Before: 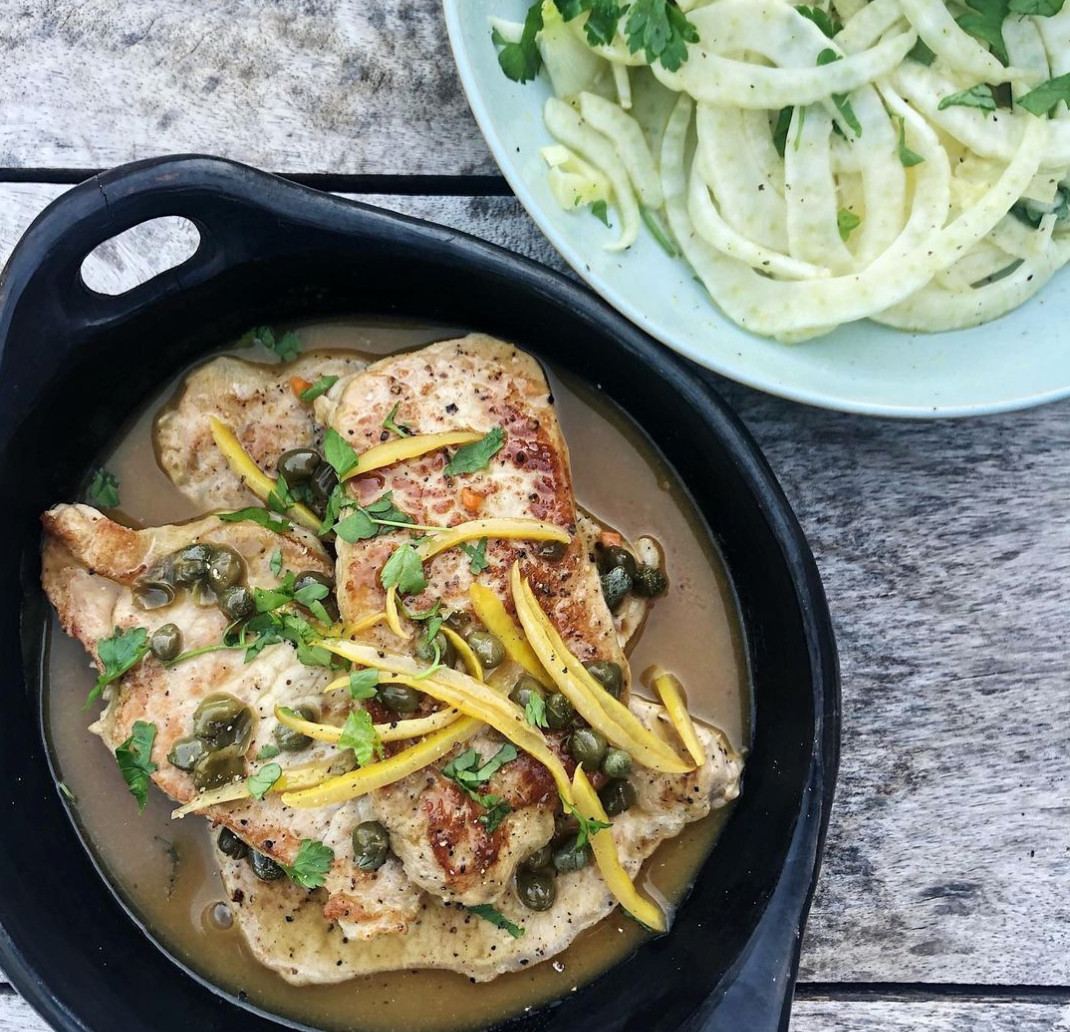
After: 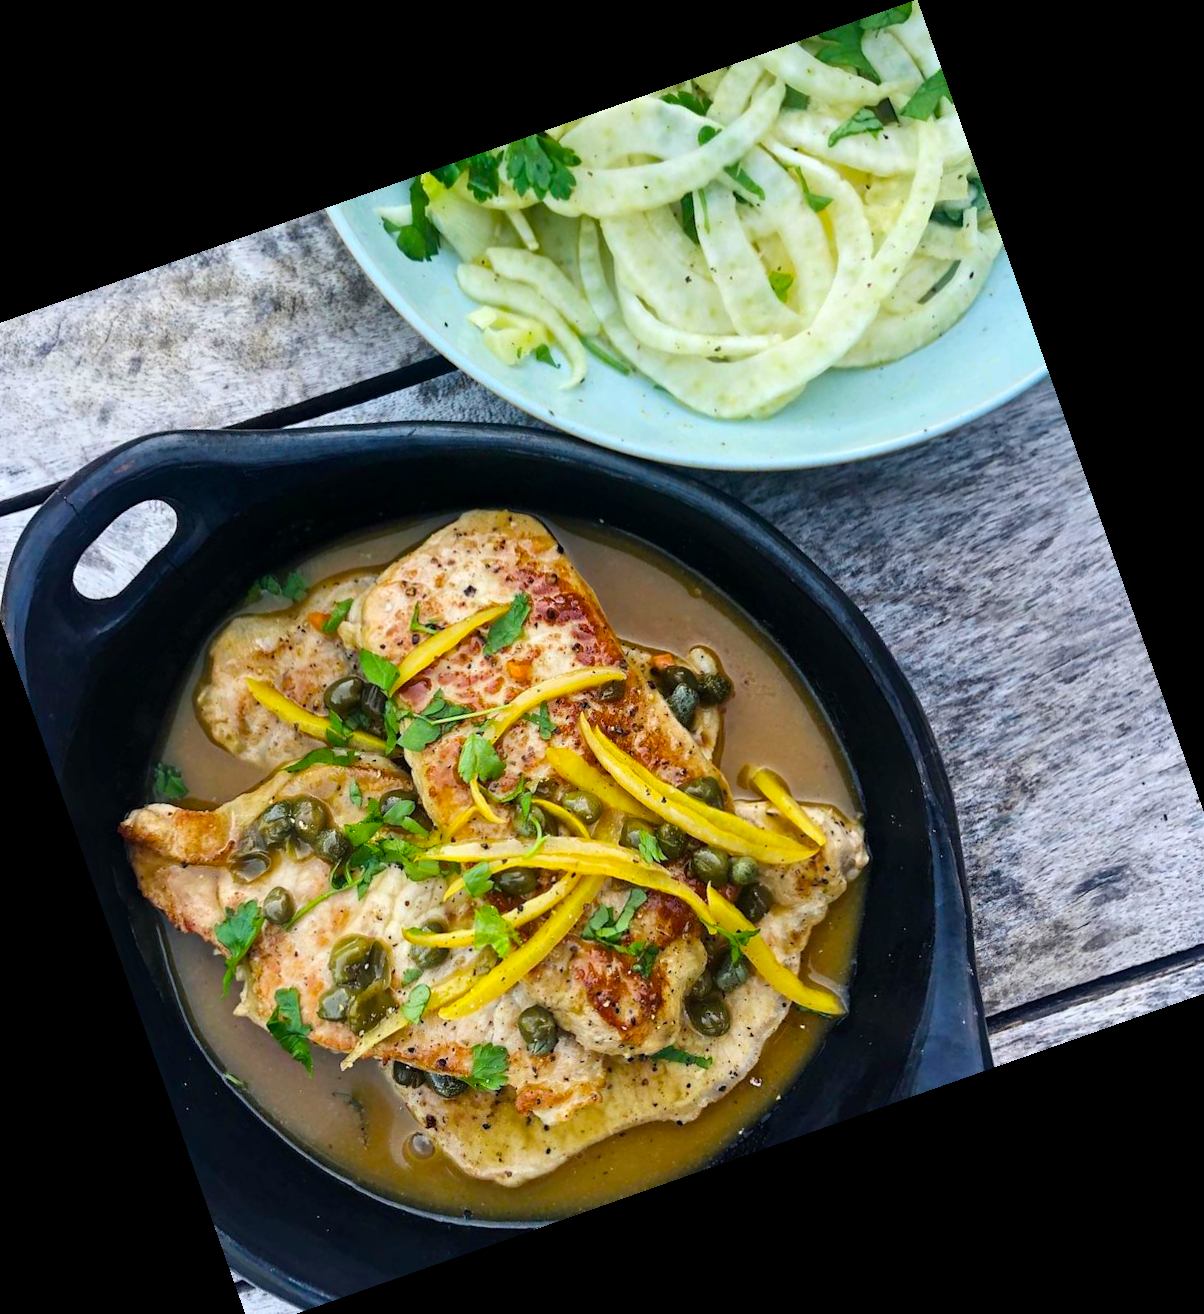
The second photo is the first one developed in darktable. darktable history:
crop and rotate: angle 19.43°, left 6.812%, right 4.125%, bottom 1.087%
color balance rgb: linear chroma grading › global chroma 15%, perceptual saturation grading › global saturation 30%
